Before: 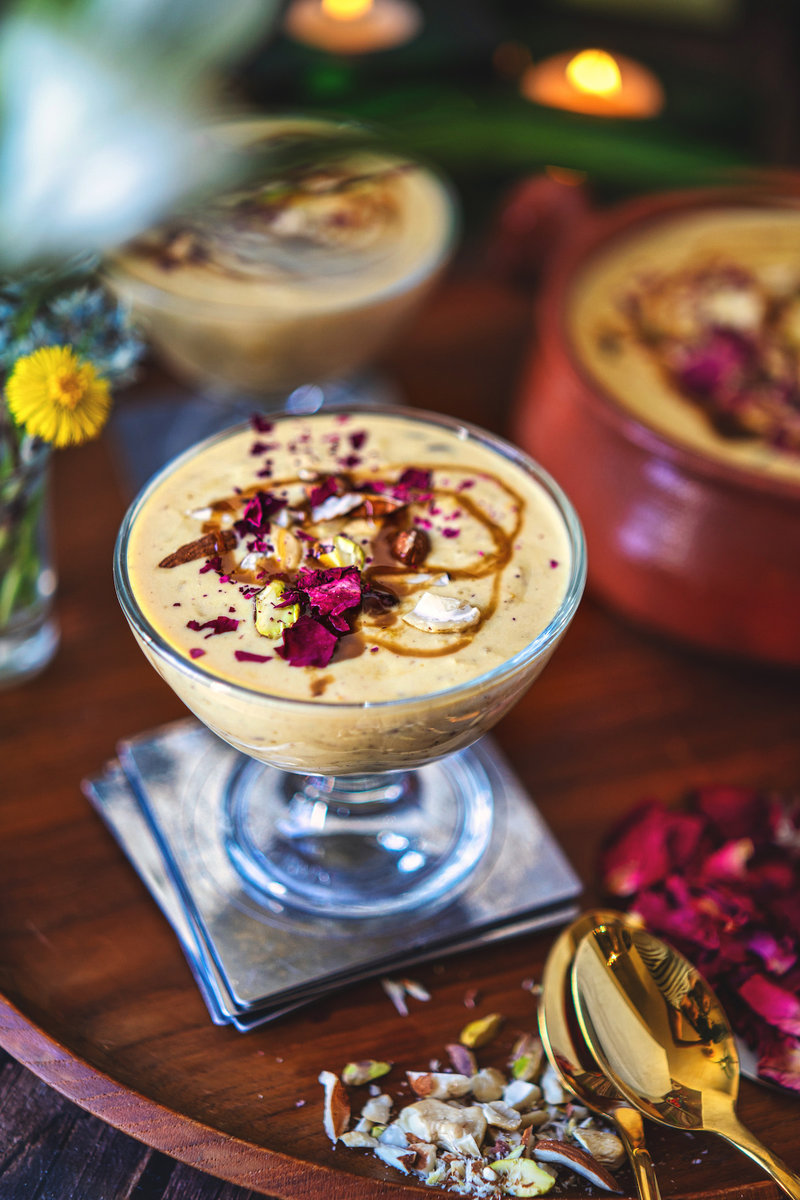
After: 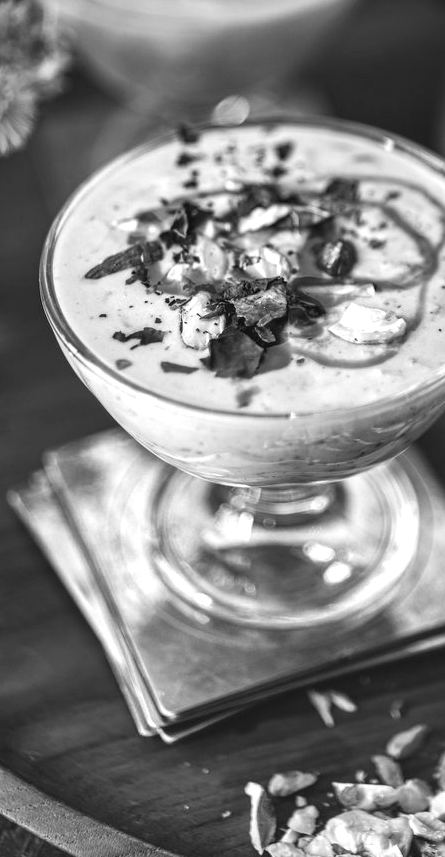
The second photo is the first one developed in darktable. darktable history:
exposure: exposure 0.487 EV, compensate exposure bias true, compensate highlight preservation false
crop: left 9.258%, top 24.155%, right 35.031%, bottom 4.389%
color calibration: output gray [0.21, 0.42, 0.37, 0], illuminant same as pipeline (D50), adaptation XYZ, x 0.346, y 0.359, temperature 5015.52 K
color correction: highlights b* -0.027
